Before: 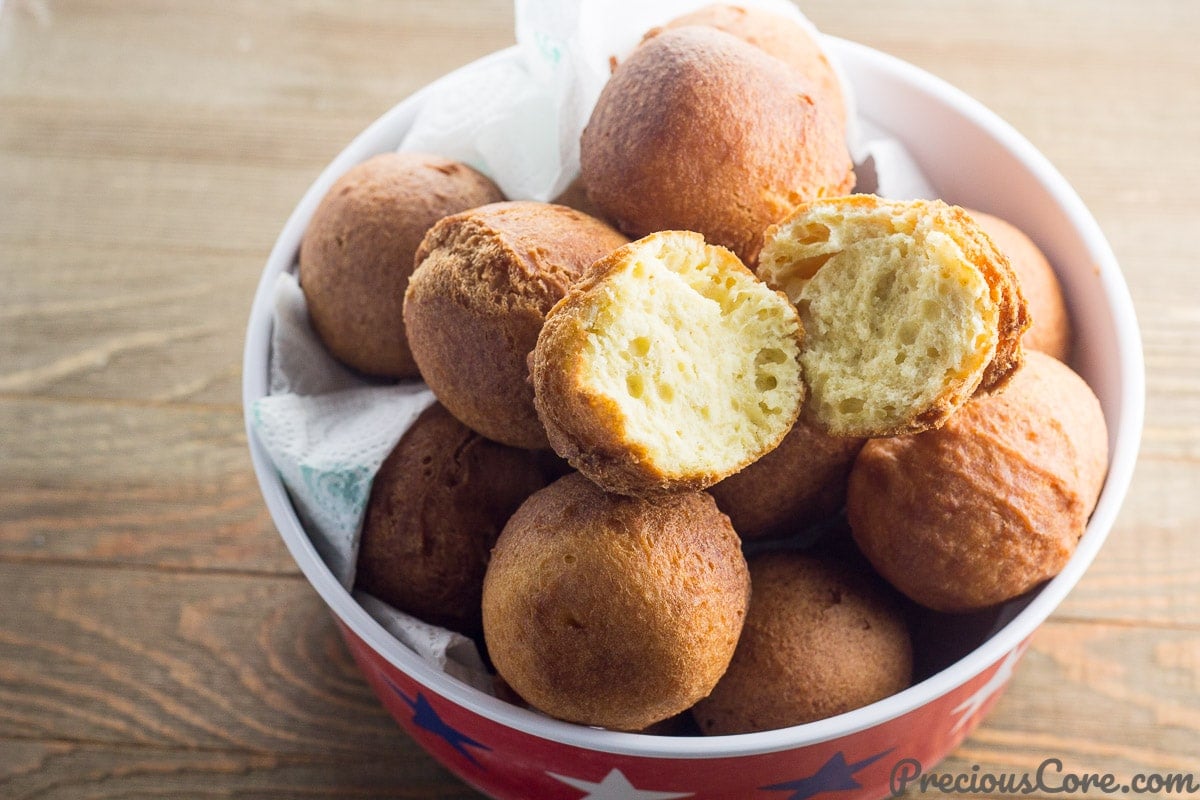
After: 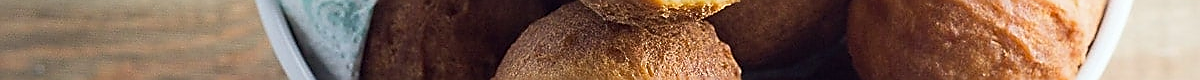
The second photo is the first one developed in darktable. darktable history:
crop and rotate: top 59.084%, bottom 30.916%
sharpen: radius 1.4, amount 1.25, threshold 0.7
white balance: red 0.978, blue 0.999
